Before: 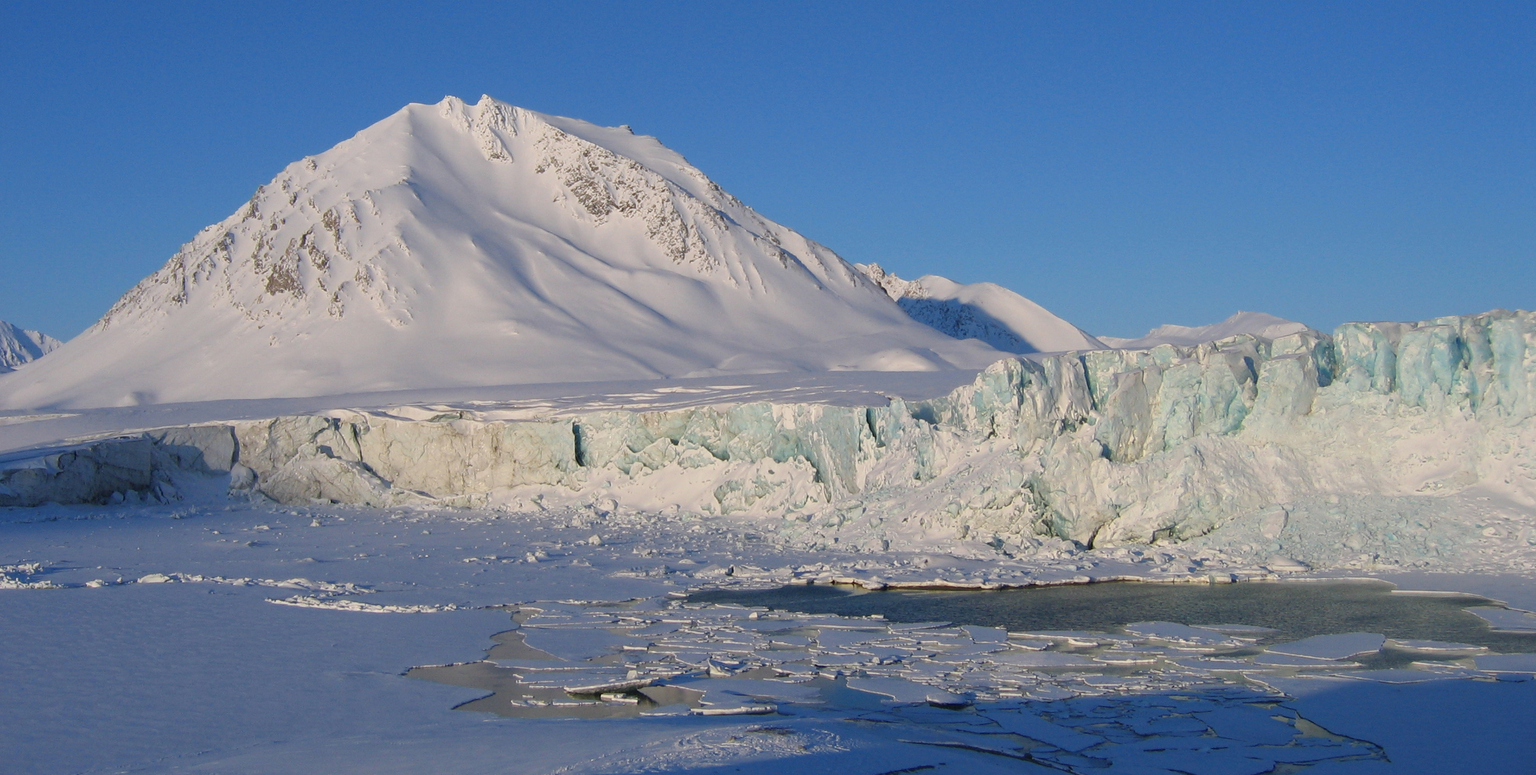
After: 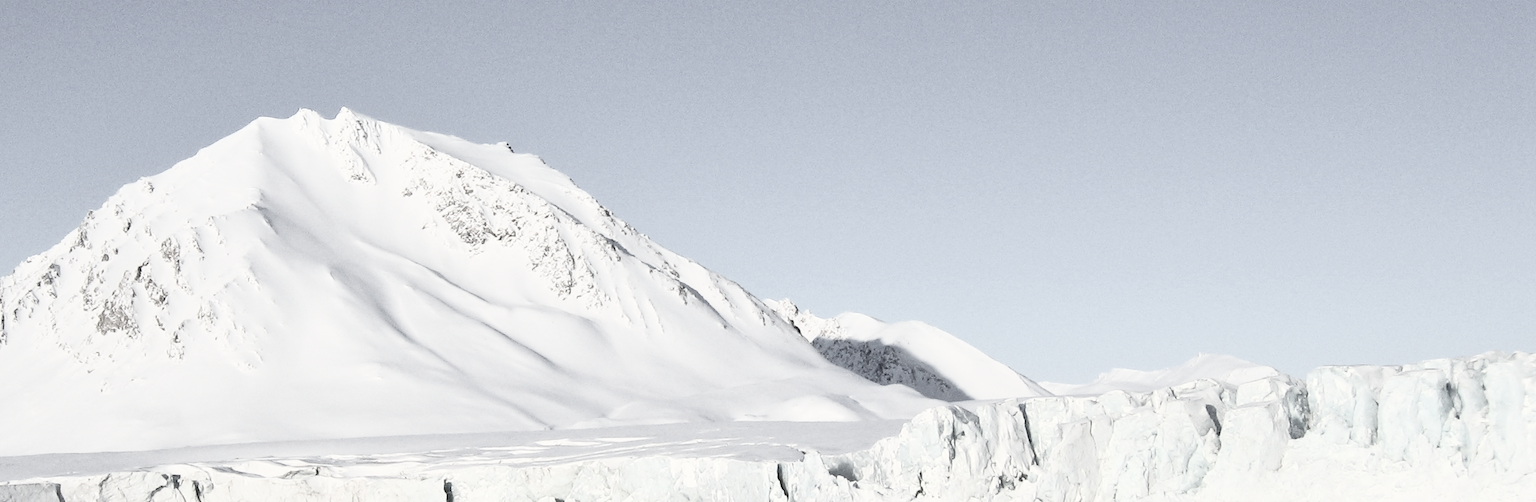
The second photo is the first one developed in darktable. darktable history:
exposure: exposure 0.3 EV, compensate highlight preservation false
crop and rotate: left 11.812%, bottom 42.776%
color balance: lift [1.004, 1.002, 1.002, 0.998], gamma [1, 1.007, 1.002, 0.993], gain [1, 0.977, 1.013, 1.023], contrast -3.64%
color correction: saturation 0.2
contrast brightness saturation: contrast 0.5, saturation -0.1
tone equalizer: -7 EV 0.15 EV, -6 EV 0.6 EV, -5 EV 1.15 EV, -4 EV 1.33 EV, -3 EV 1.15 EV, -2 EV 0.6 EV, -1 EV 0.15 EV, mask exposure compensation -0.5 EV
global tonemap: drago (0.7, 100)
